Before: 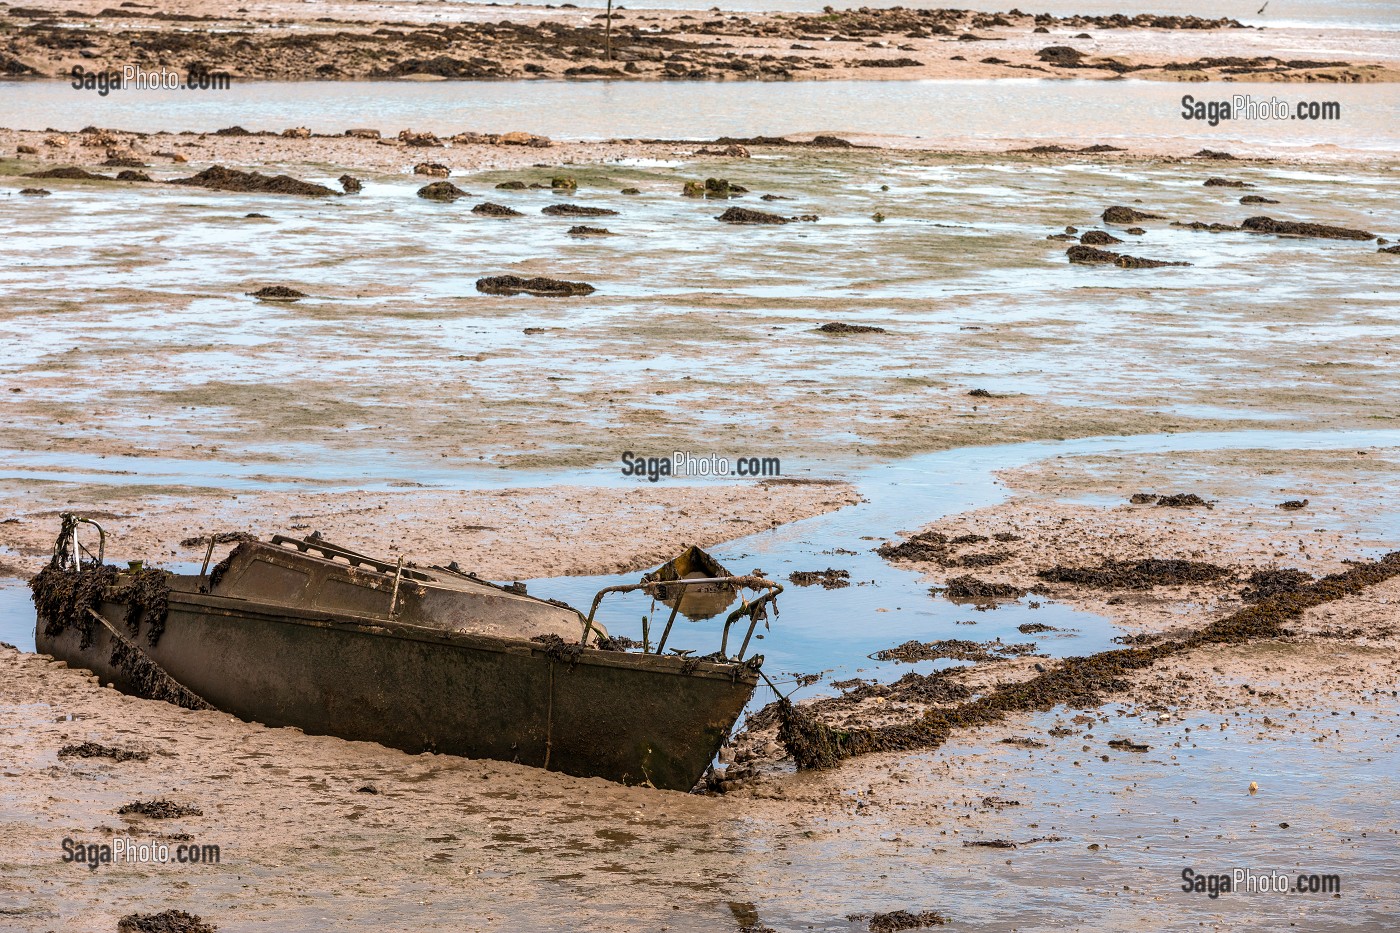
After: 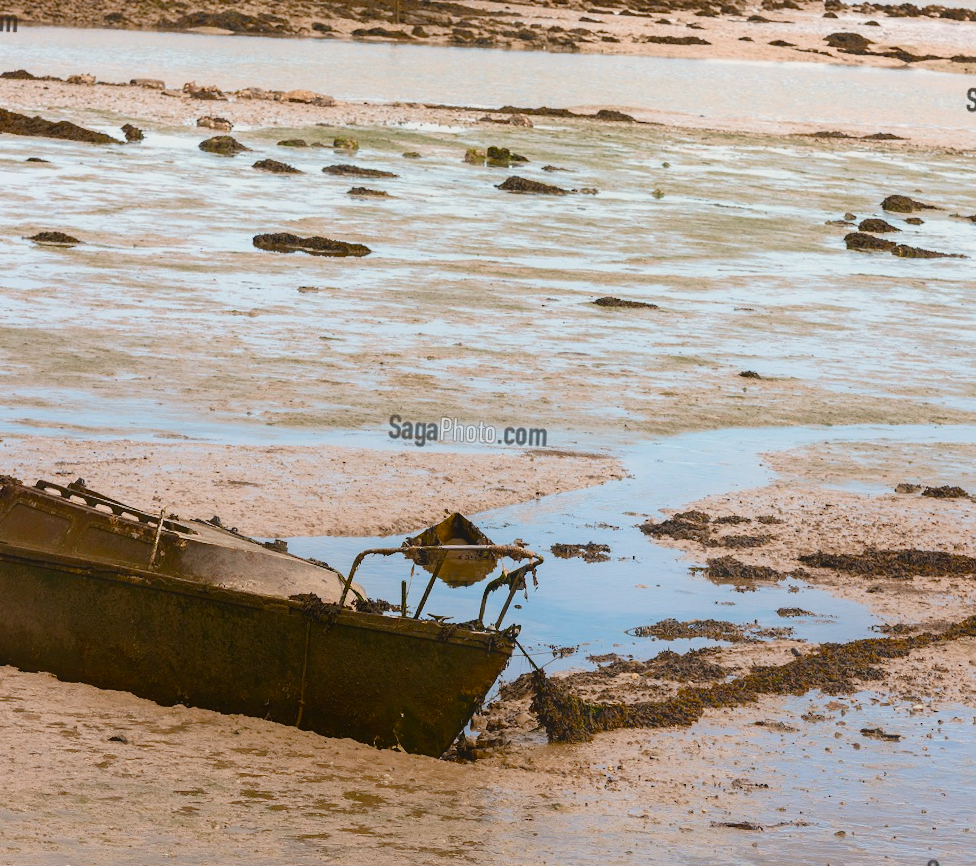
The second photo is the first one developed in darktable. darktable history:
contrast equalizer: y [[0.6 ×6], [0.55 ×6], [0 ×6], [0 ×6], [0 ×6]], mix -0.988
crop and rotate: angle -2.97°, left 14.16%, top 0.02%, right 10.766%, bottom 0.019%
color balance rgb: shadows lift › luminance -9.798%, shadows lift › chroma 0.823%, shadows lift › hue 110.29°, perceptual saturation grading › global saturation 20%, perceptual saturation grading › highlights -49.041%, perceptual saturation grading › shadows 25.612%, global vibrance 40.416%
